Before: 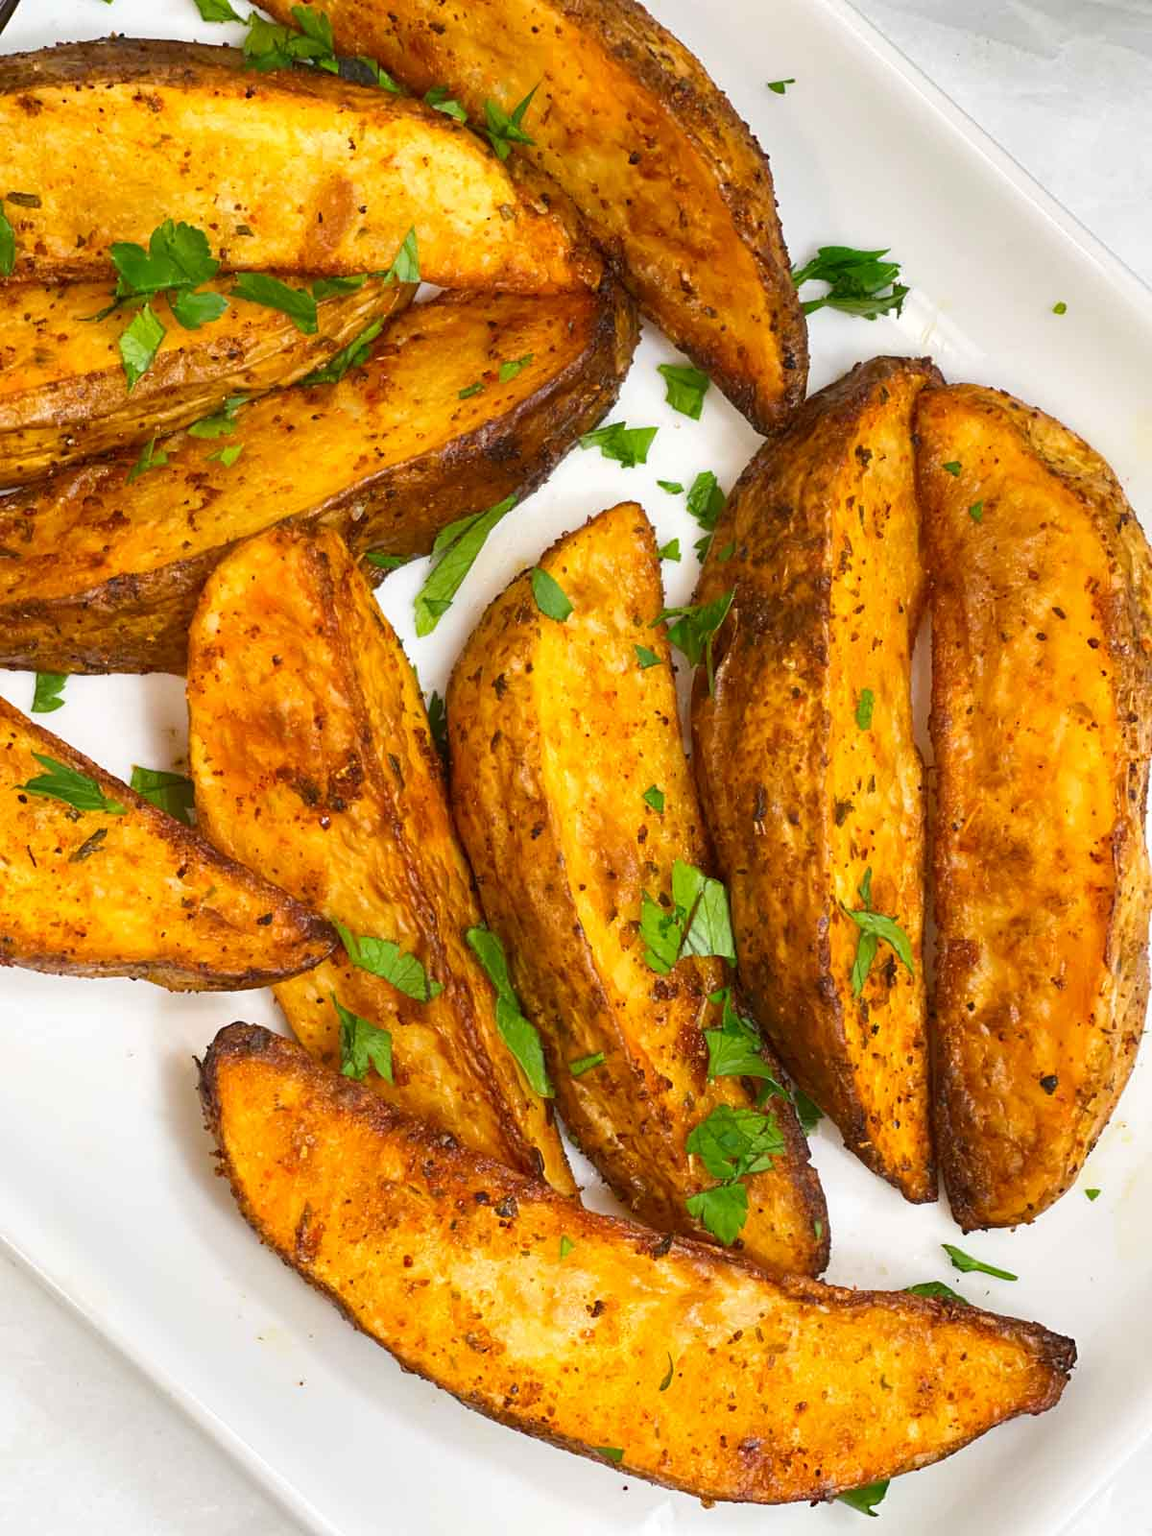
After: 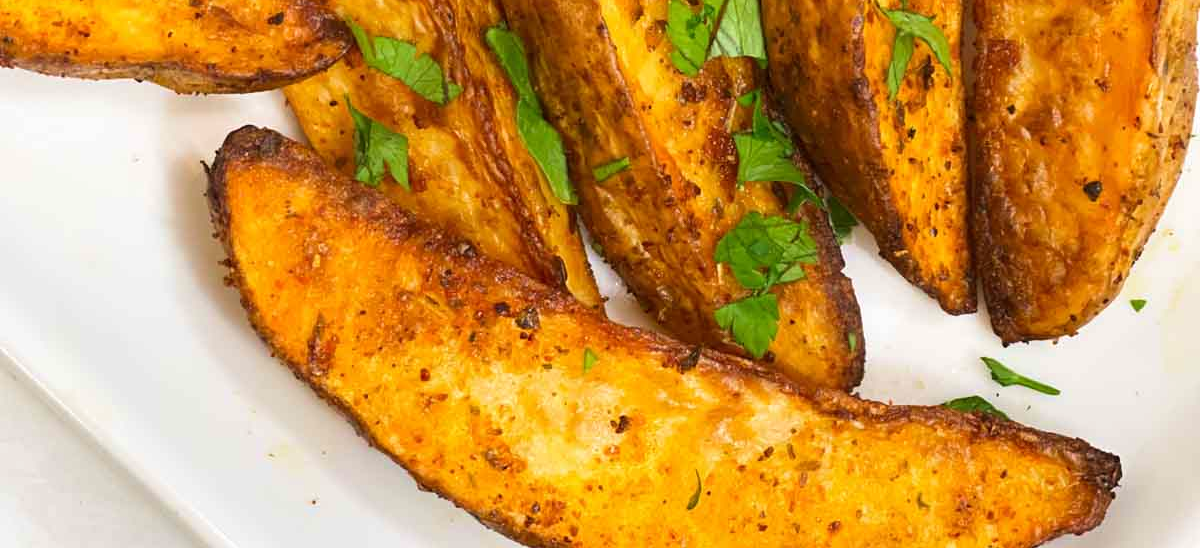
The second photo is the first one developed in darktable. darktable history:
velvia: on, module defaults
crop and rotate: top 58.774%, bottom 6.952%
